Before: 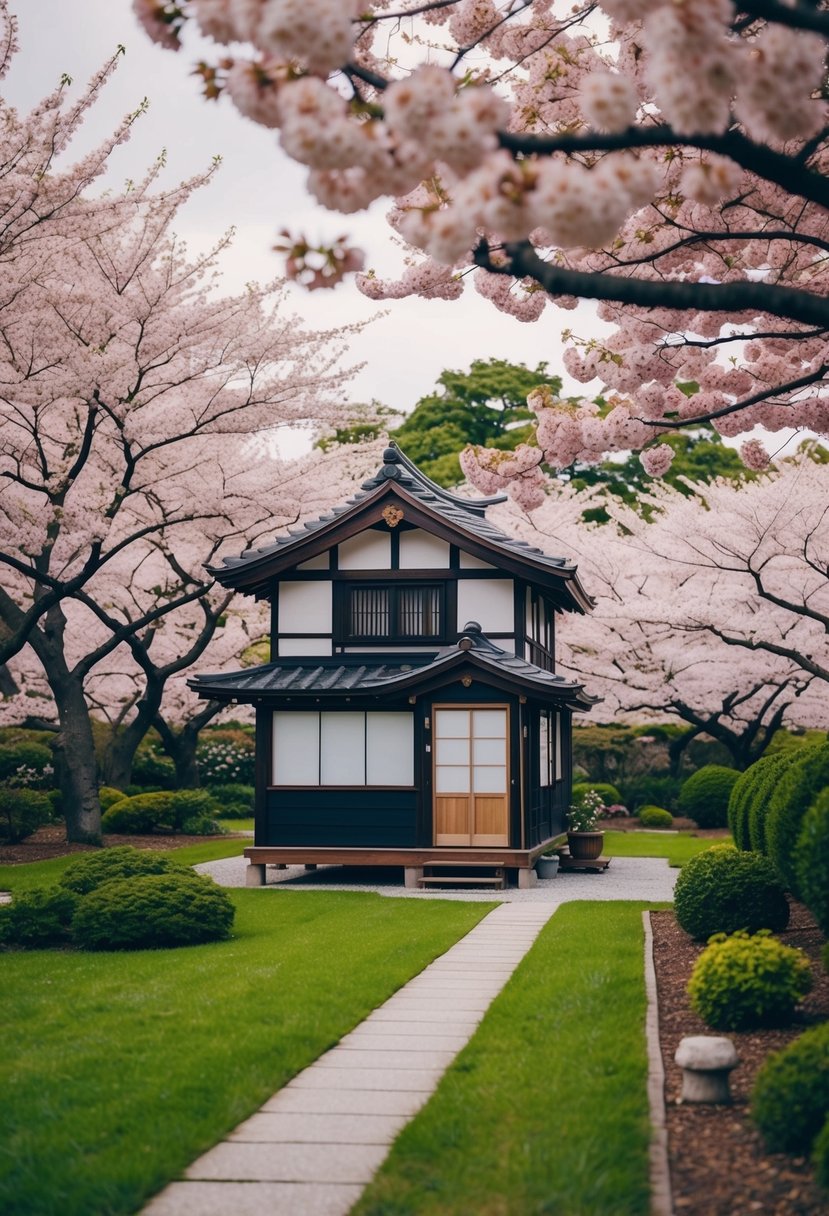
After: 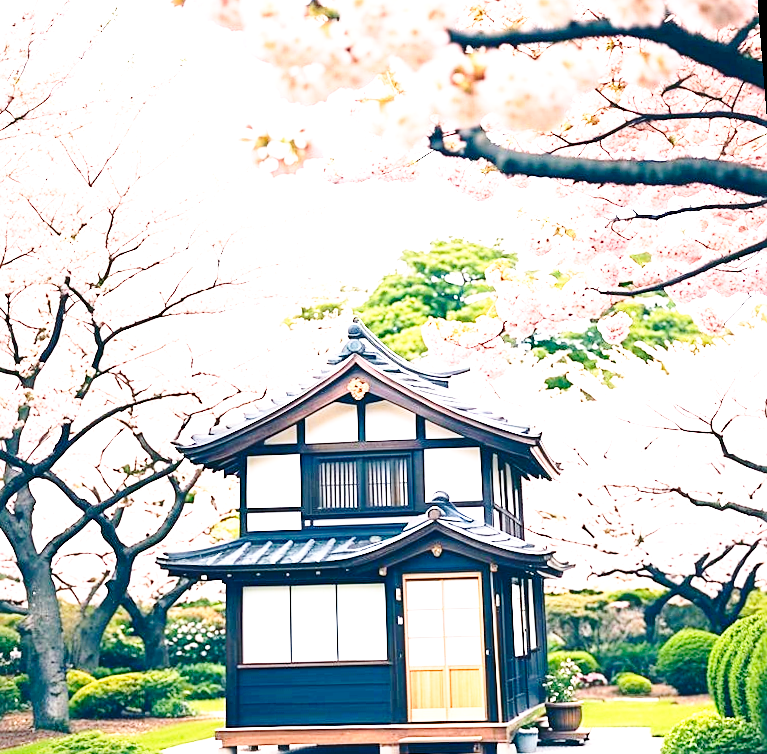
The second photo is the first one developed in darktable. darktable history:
contrast brightness saturation: contrast 0.14
exposure: exposure 2.003 EV, compensate highlight preservation false
crop and rotate: top 4.848%, bottom 29.503%
rotate and perspective: rotation -1.68°, lens shift (vertical) -0.146, crop left 0.049, crop right 0.912, crop top 0.032, crop bottom 0.96
sharpen: on, module defaults
base curve: curves: ch0 [(0, 0) (0.028, 0.03) (0.121, 0.232) (0.46, 0.748) (0.859, 0.968) (1, 1)], preserve colors none
levels: levels [0, 0.478, 1]
